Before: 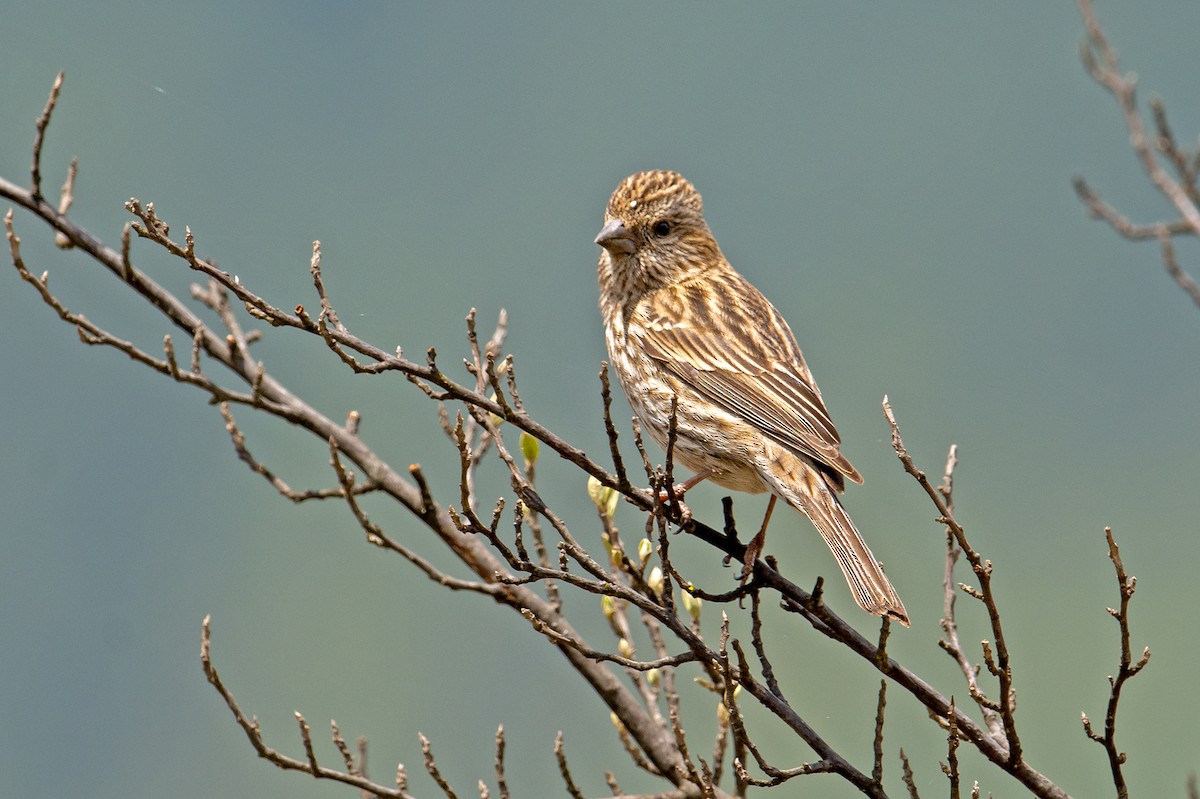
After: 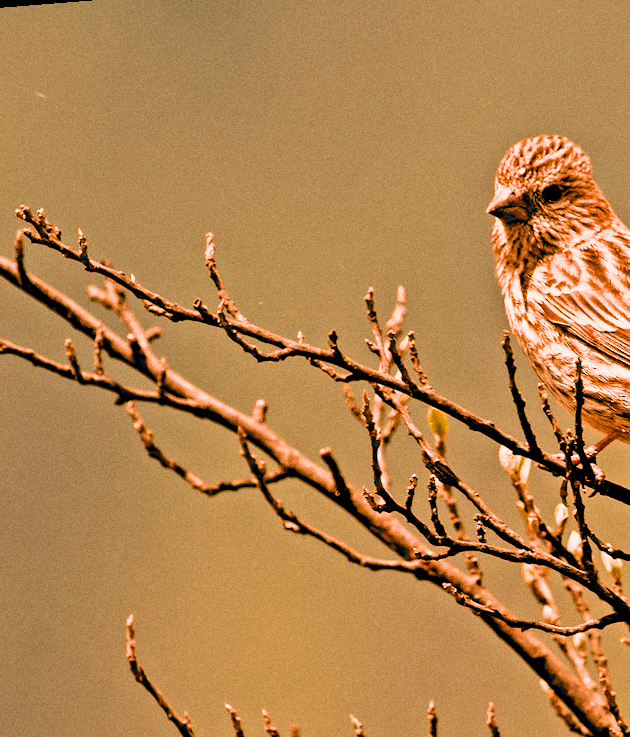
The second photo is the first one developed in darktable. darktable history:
grain: coarseness 0.09 ISO
filmic rgb: black relative exposure -5 EV, white relative exposure 3.5 EV, hardness 3.19, contrast 1.5, highlights saturation mix -50%
crop: left 5.114%, right 38.589%
rotate and perspective: rotation -4.57°, crop left 0.054, crop right 0.944, crop top 0.087, crop bottom 0.914
exposure: black level correction 0.047, exposure 0.013 EV, compensate highlight preservation false
white balance: red 1.467, blue 0.684
